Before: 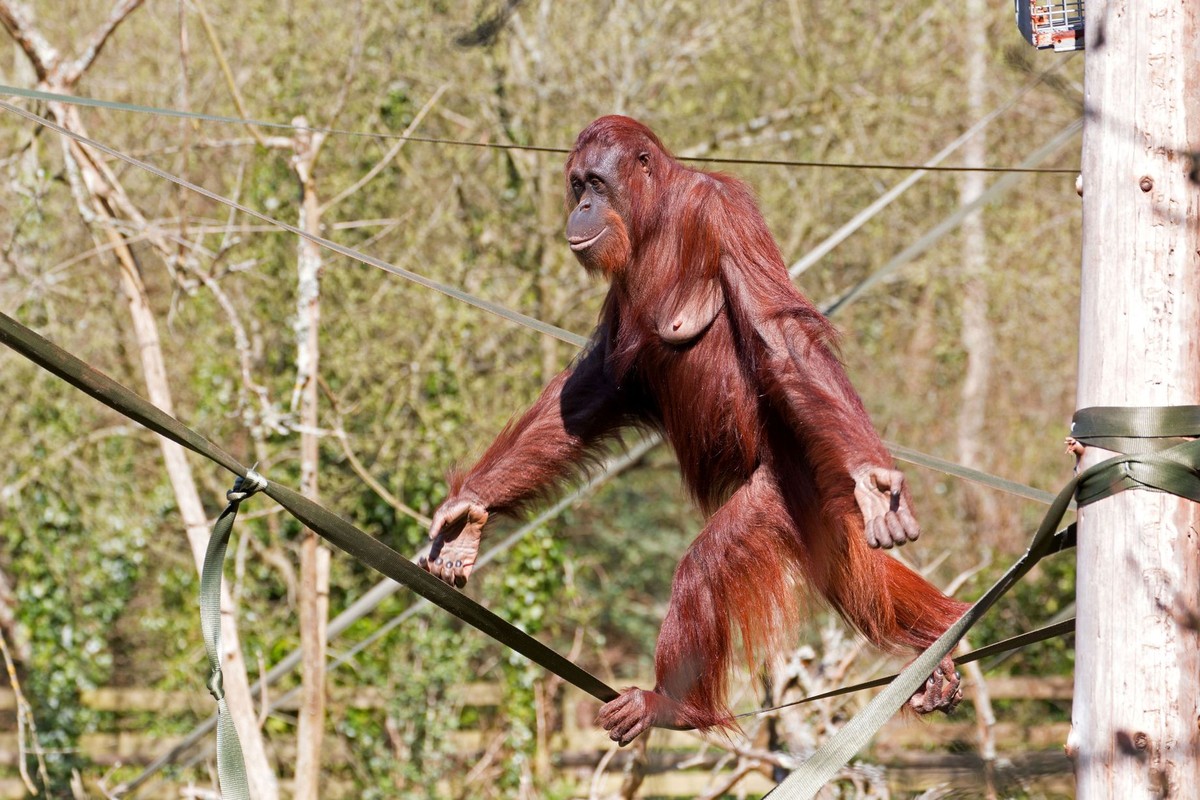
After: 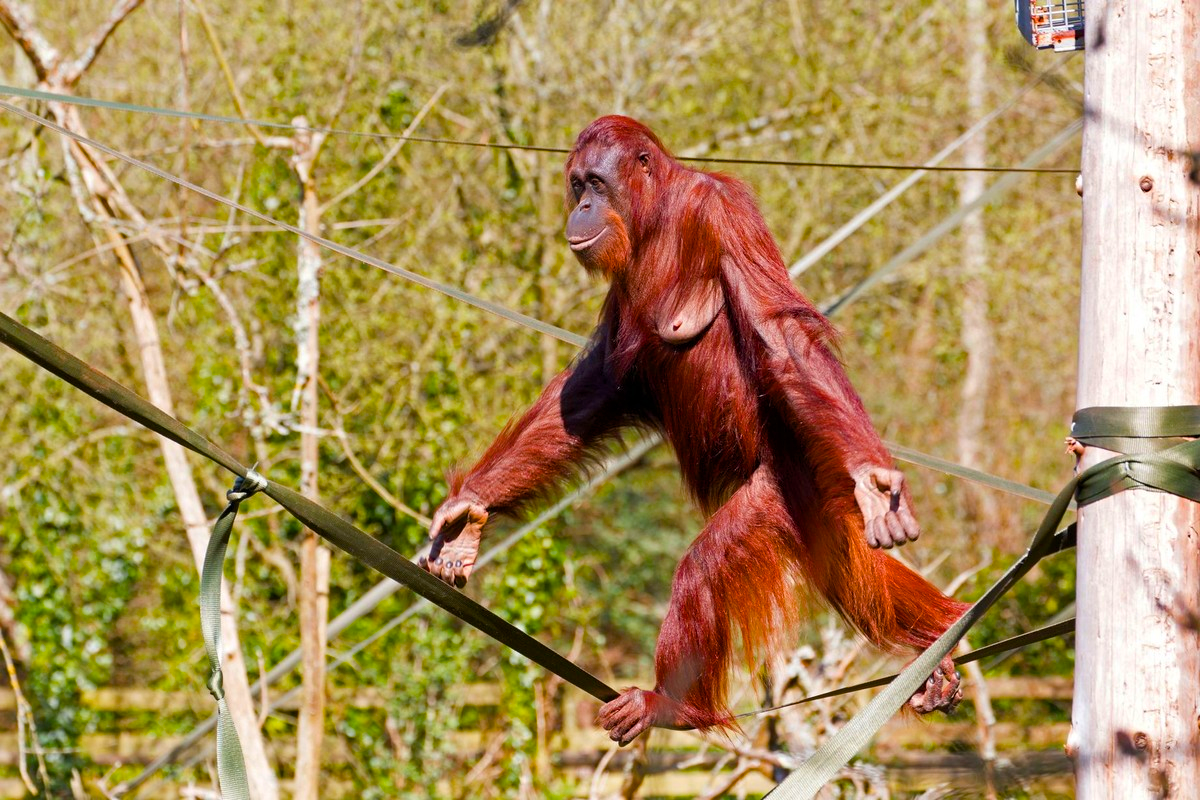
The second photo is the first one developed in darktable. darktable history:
color balance rgb: linear chroma grading › global chroma 14.393%, perceptual saturation grading › global saturation 29.315%, perceptual saturation grading › mid-tones 12.38%, perceptual saturation grading › shadows 10.235%
